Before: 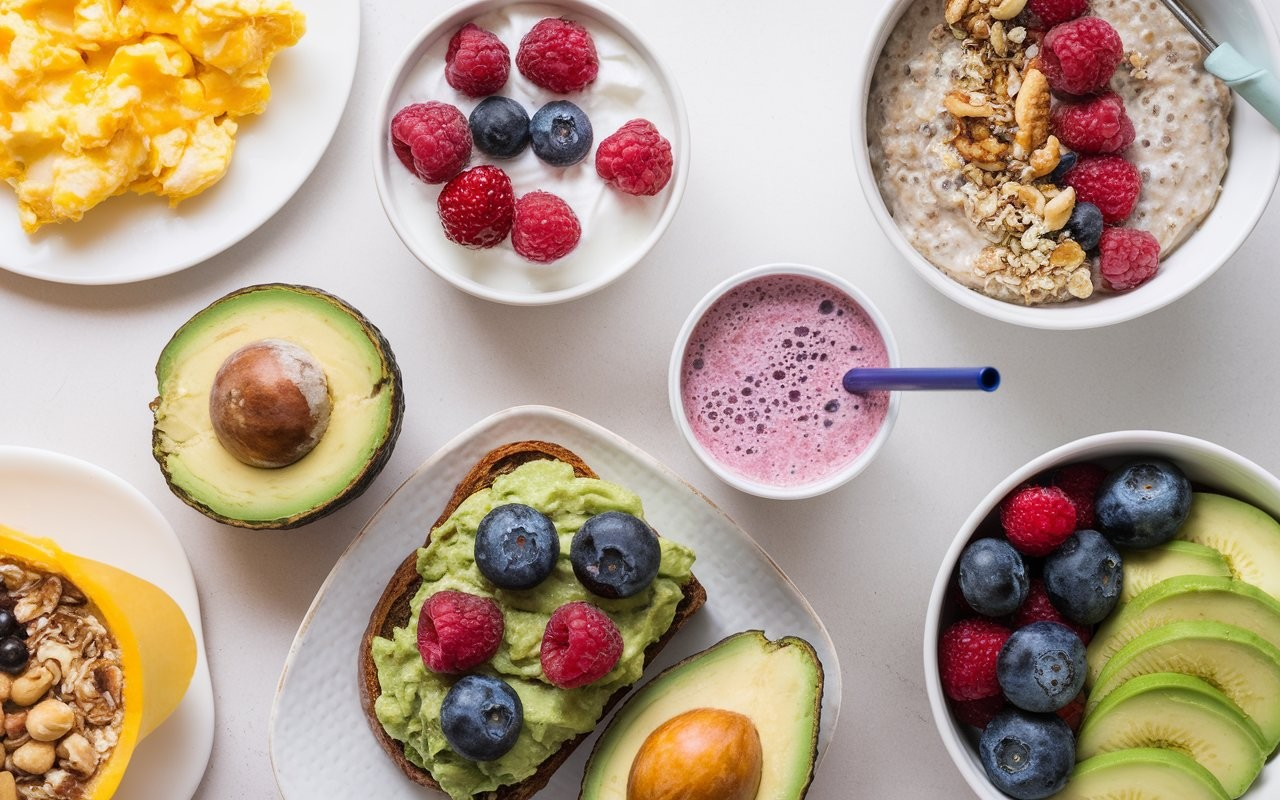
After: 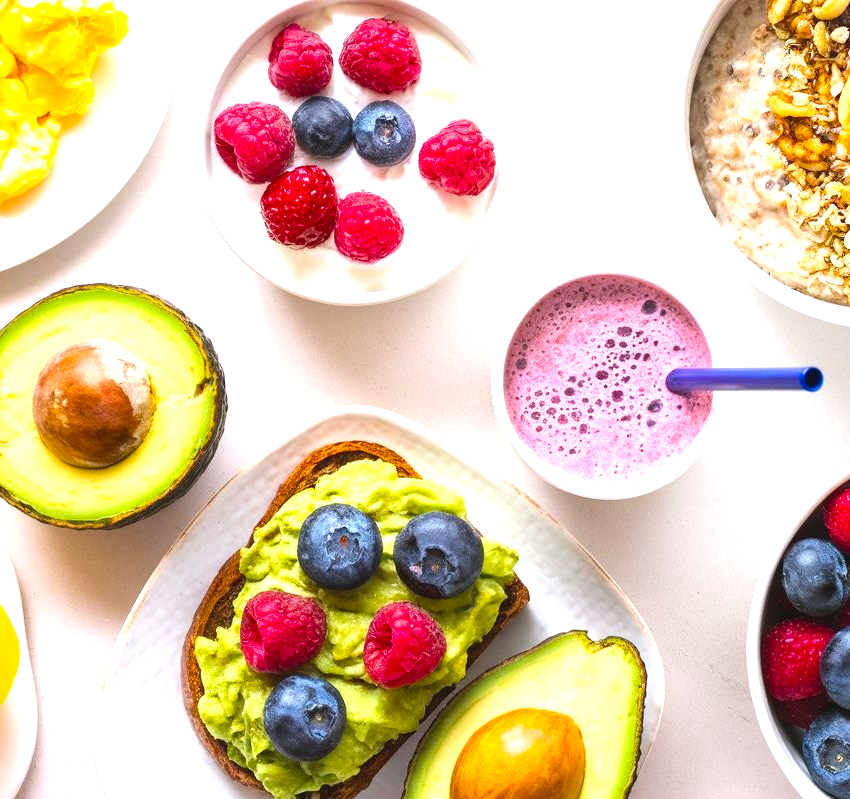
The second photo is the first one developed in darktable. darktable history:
color balance rgb: global offset › luminance 0.477%, linear chroma grading › global chroma 0.338%, perceptual saturation grading › global saturation 30.706%, global vibrance 30.073%
exposure: black level correction 0, exposure 1 EV, compensate exposure bias true, compensate highlight preservation false
crop and rotate: left 13.835%, right 19.729%
